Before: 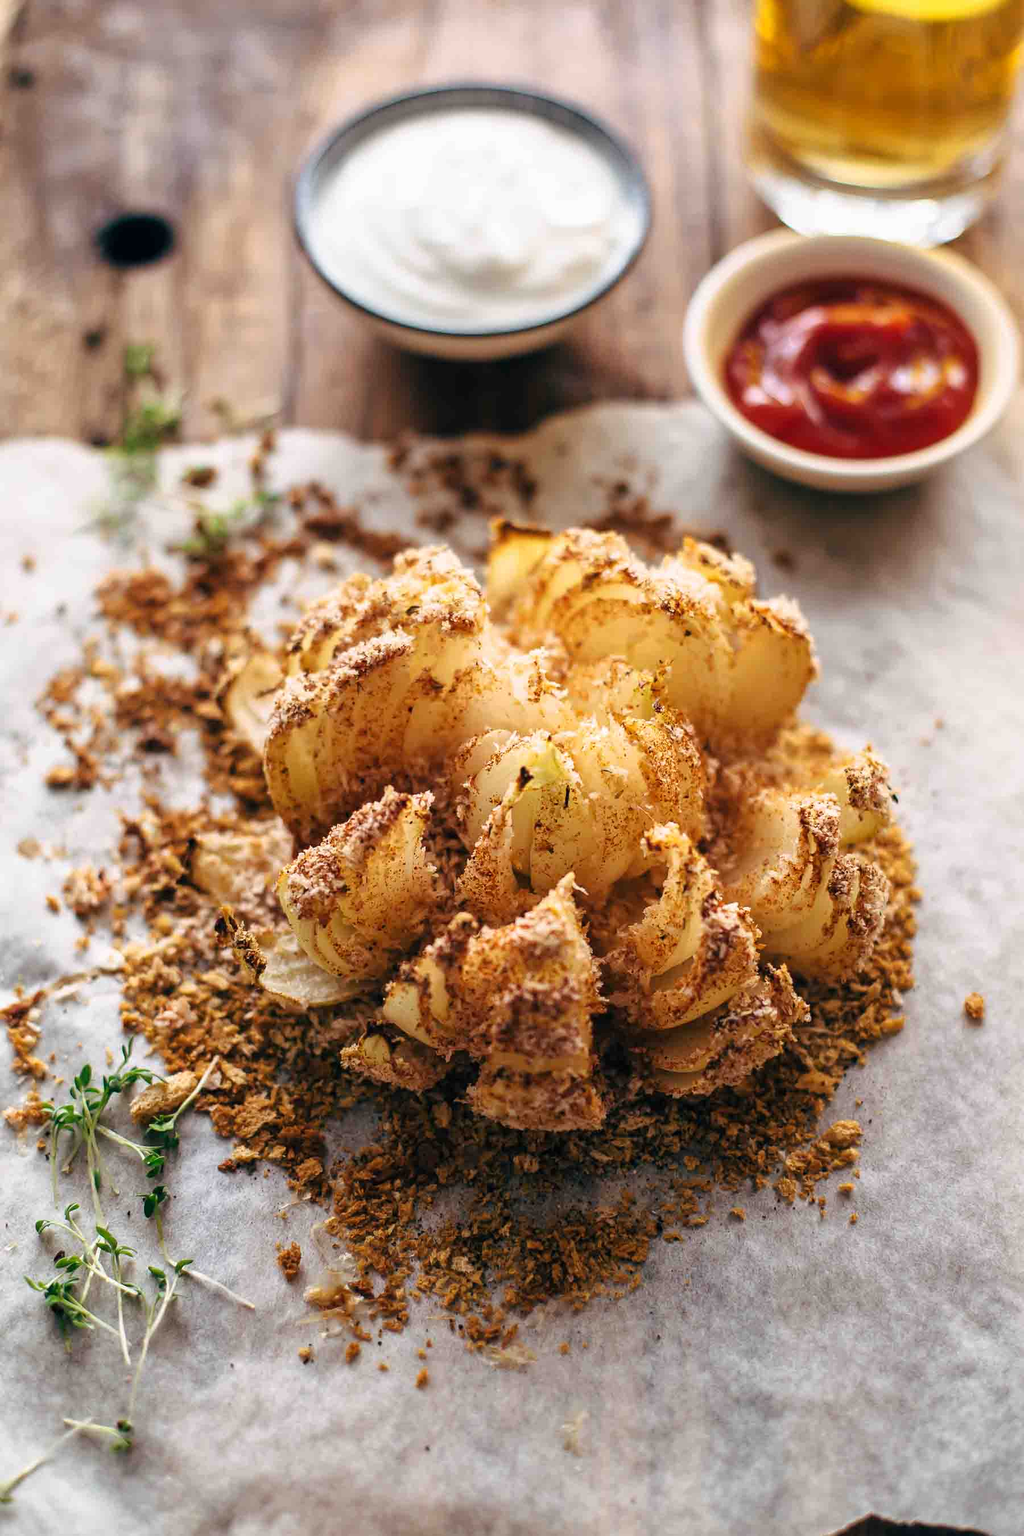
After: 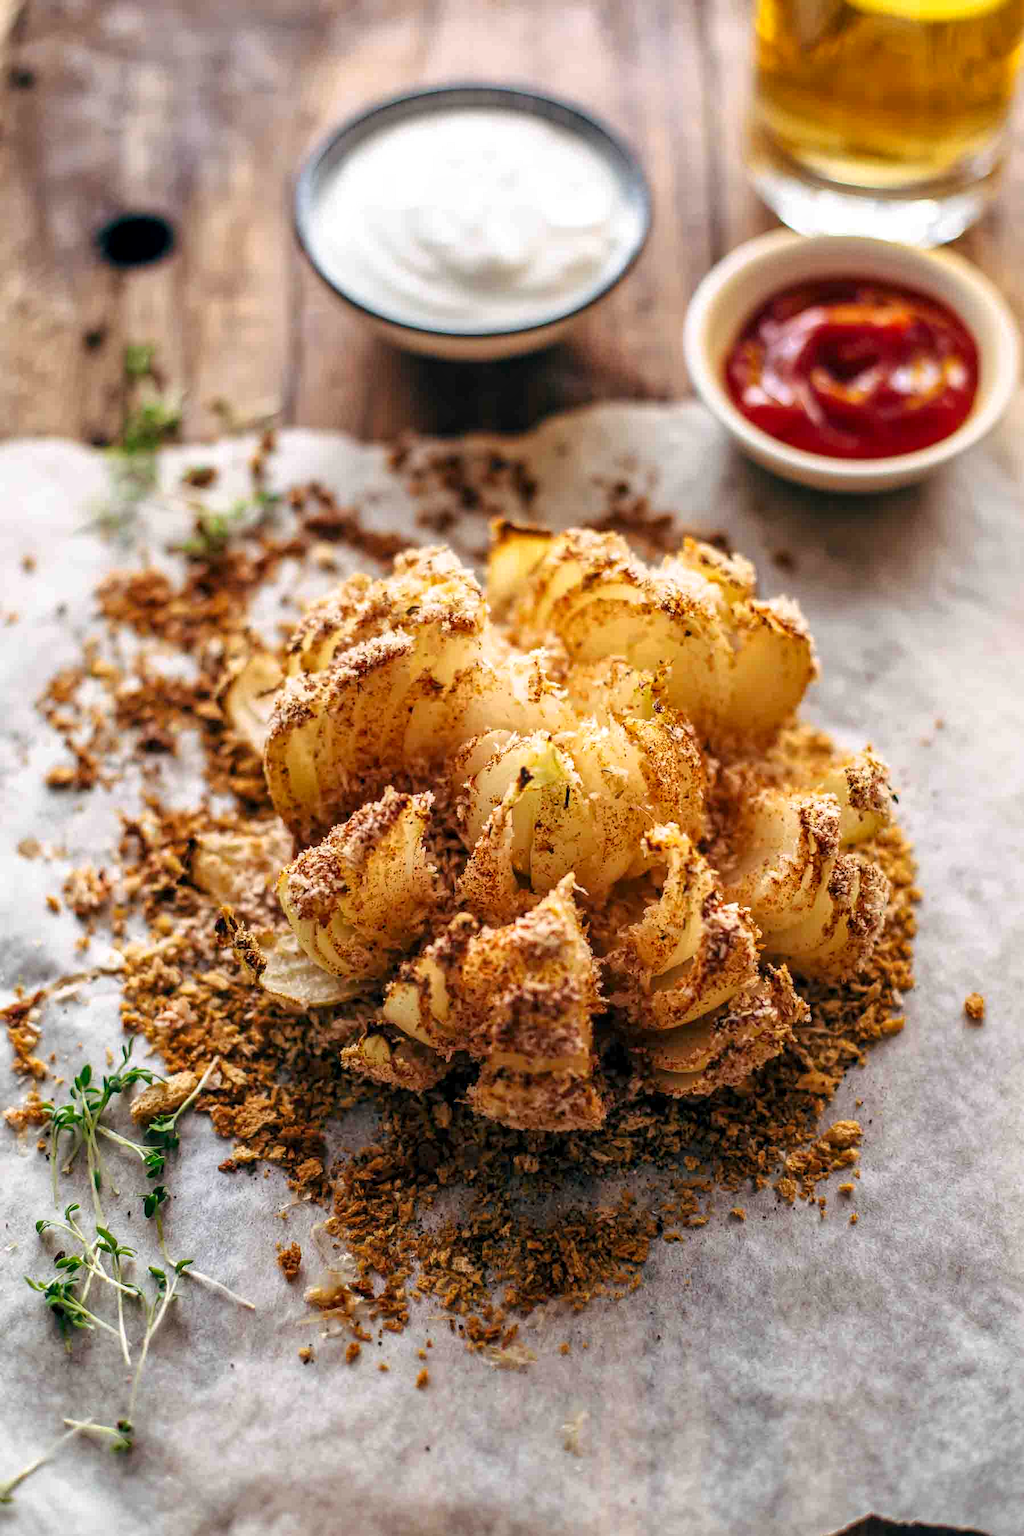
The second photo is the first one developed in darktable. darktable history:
exposure: exposure -0.019 EV, compensate highlight preservation false
tone equalizer: edges refinement/feathering 500, mask exposure compensation -1.57 EV, preserve details guided filter
local contrast: on, module defaults
contrast brightness saturation: saturation 0.098
